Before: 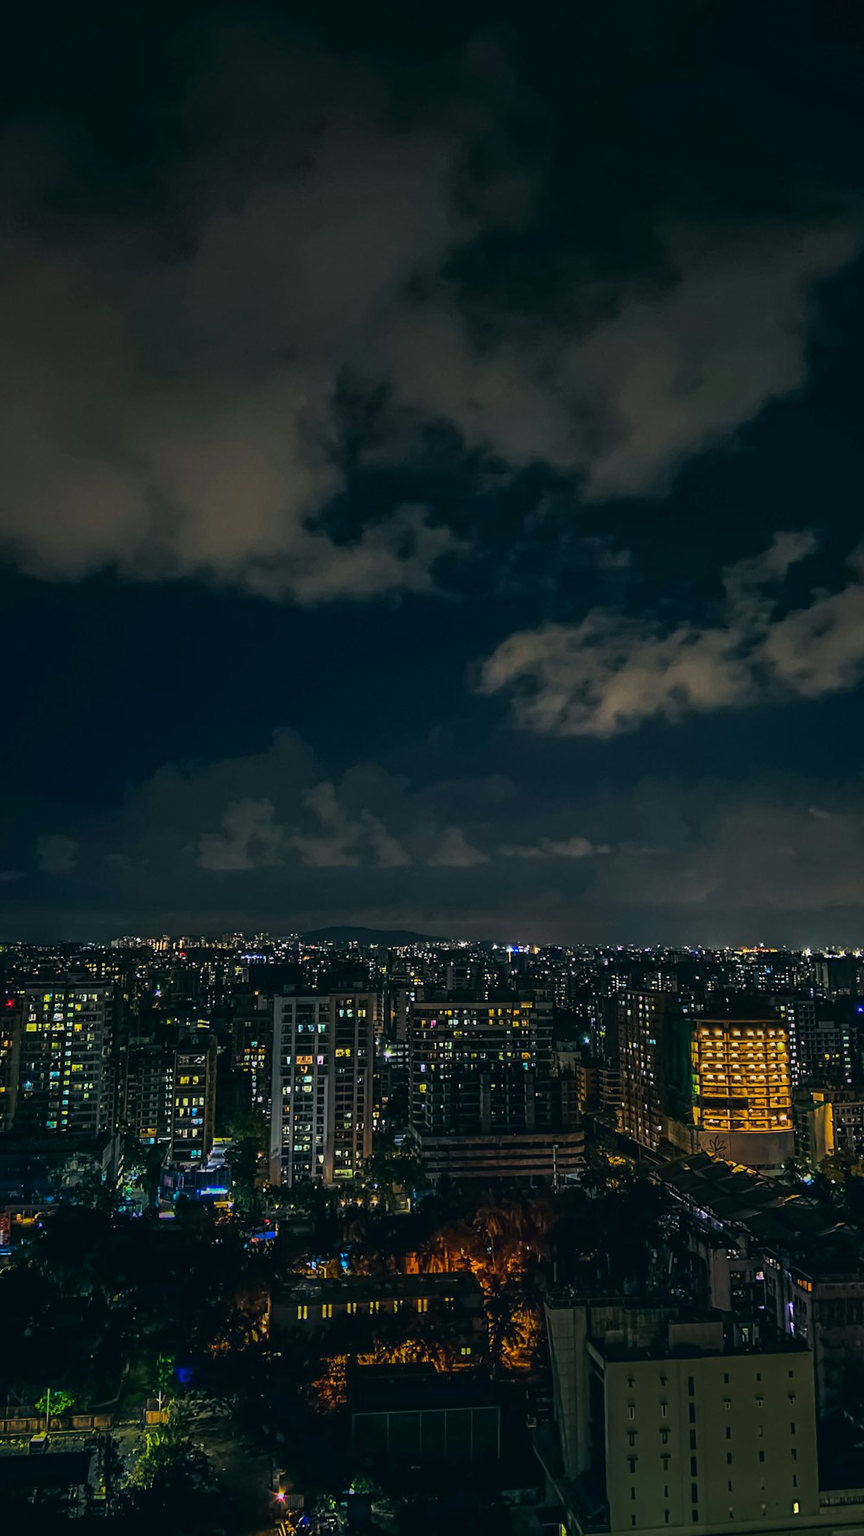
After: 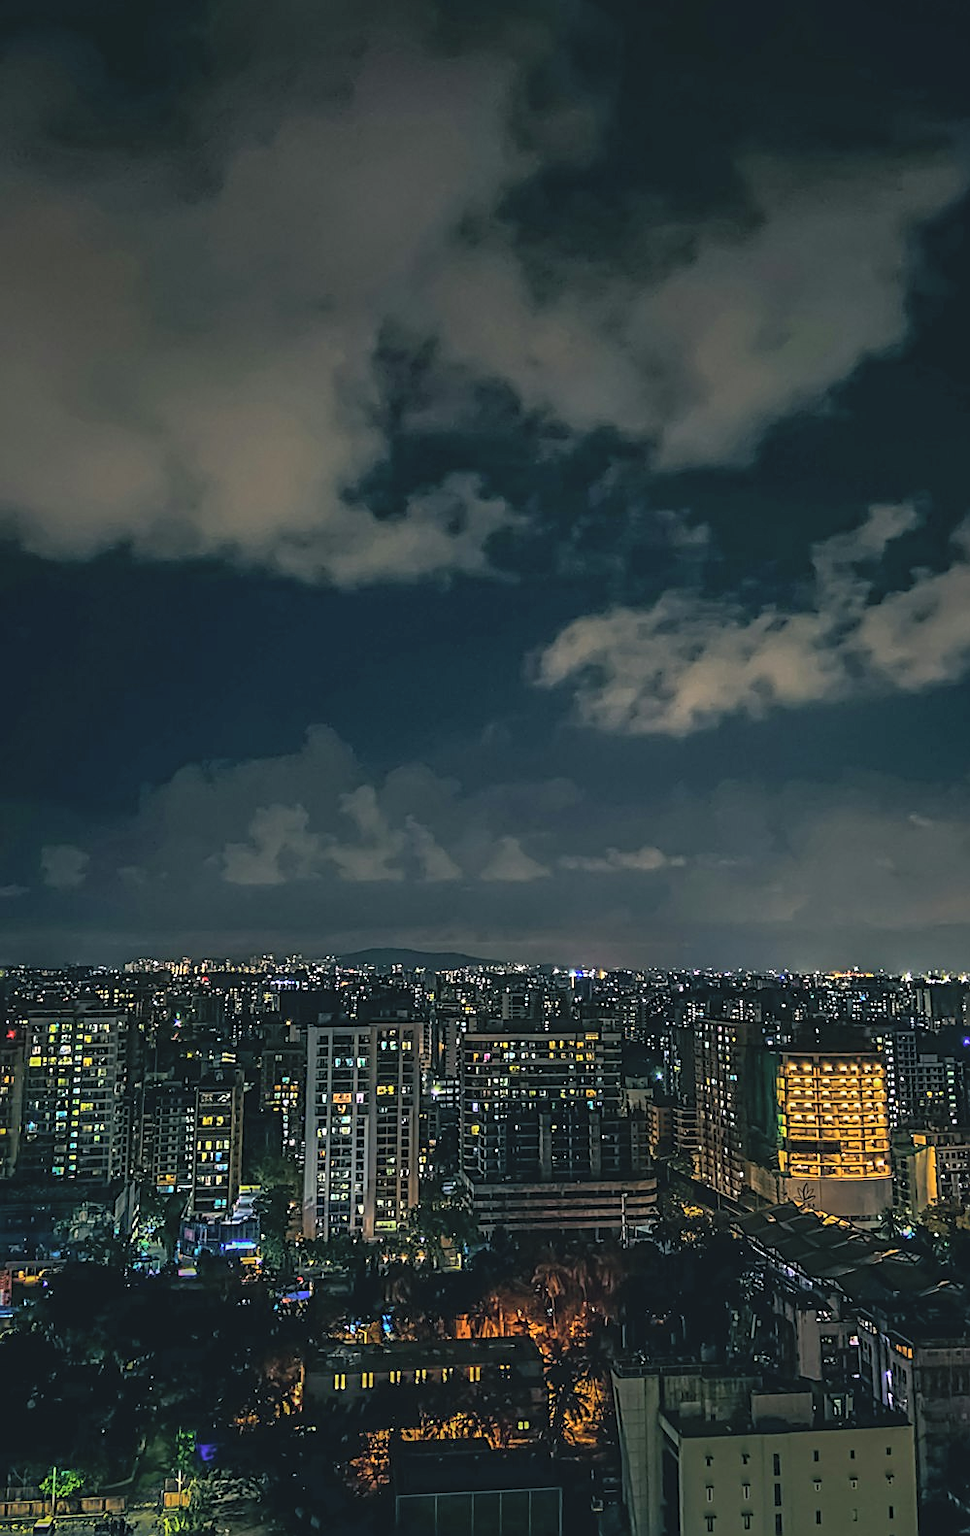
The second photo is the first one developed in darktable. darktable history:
sharpen: amount 0.496
crop and rotate: top 5.451%, bottom 5.566%
contrast brightness saturation: brightness 0.274
